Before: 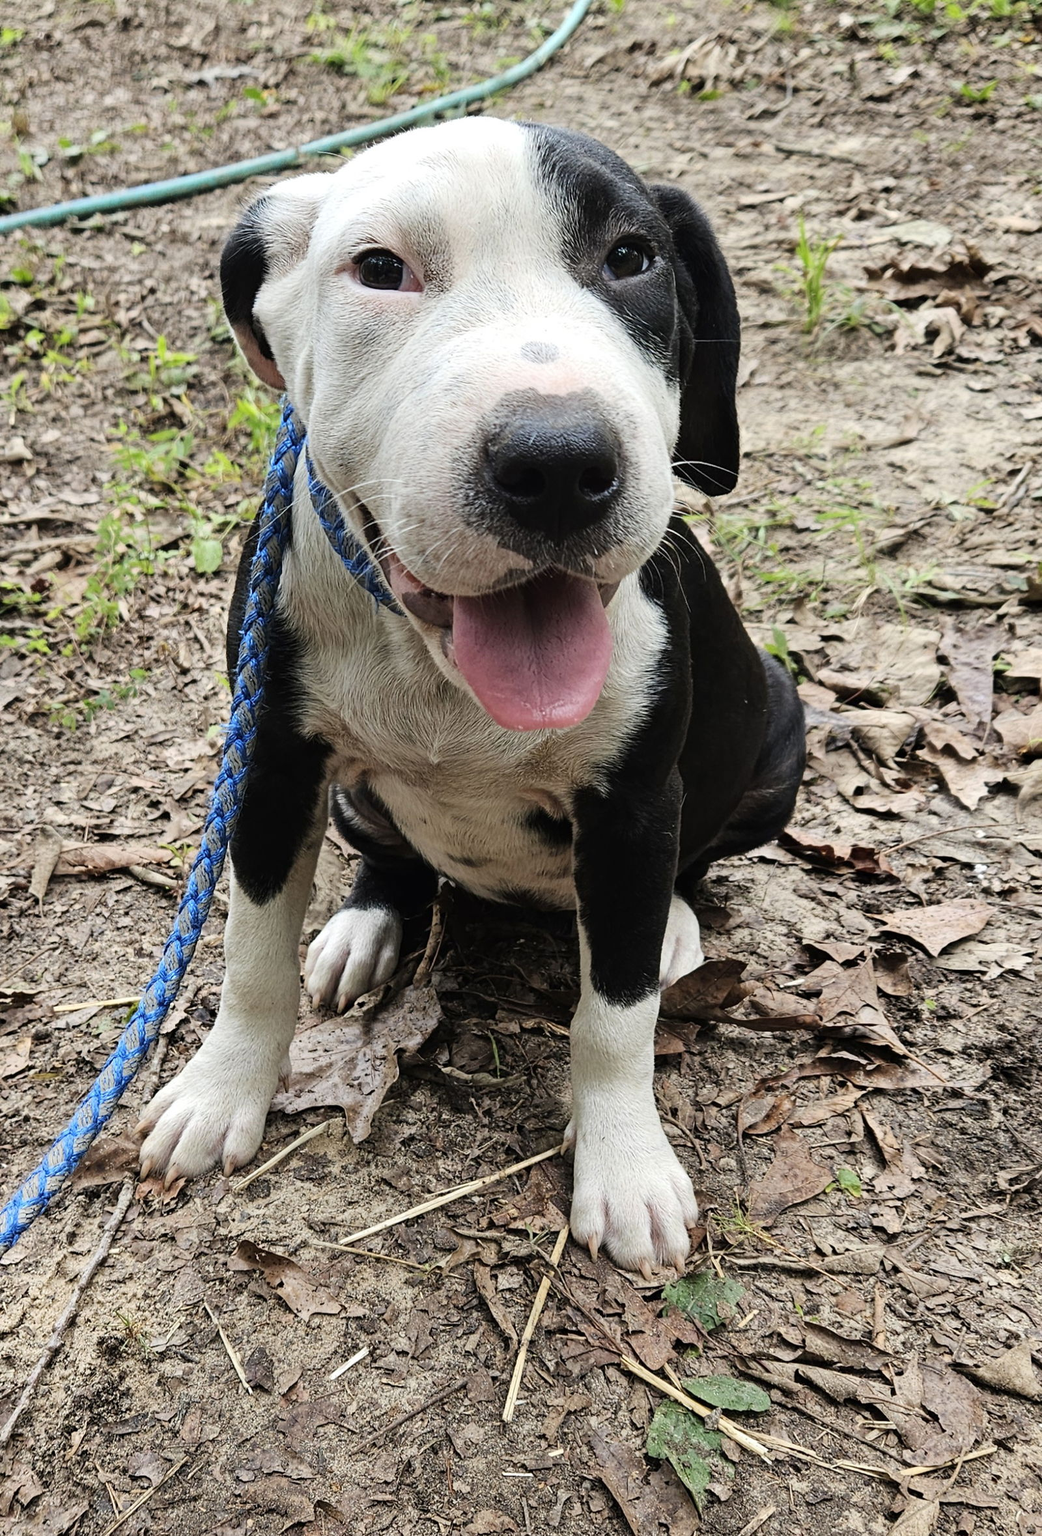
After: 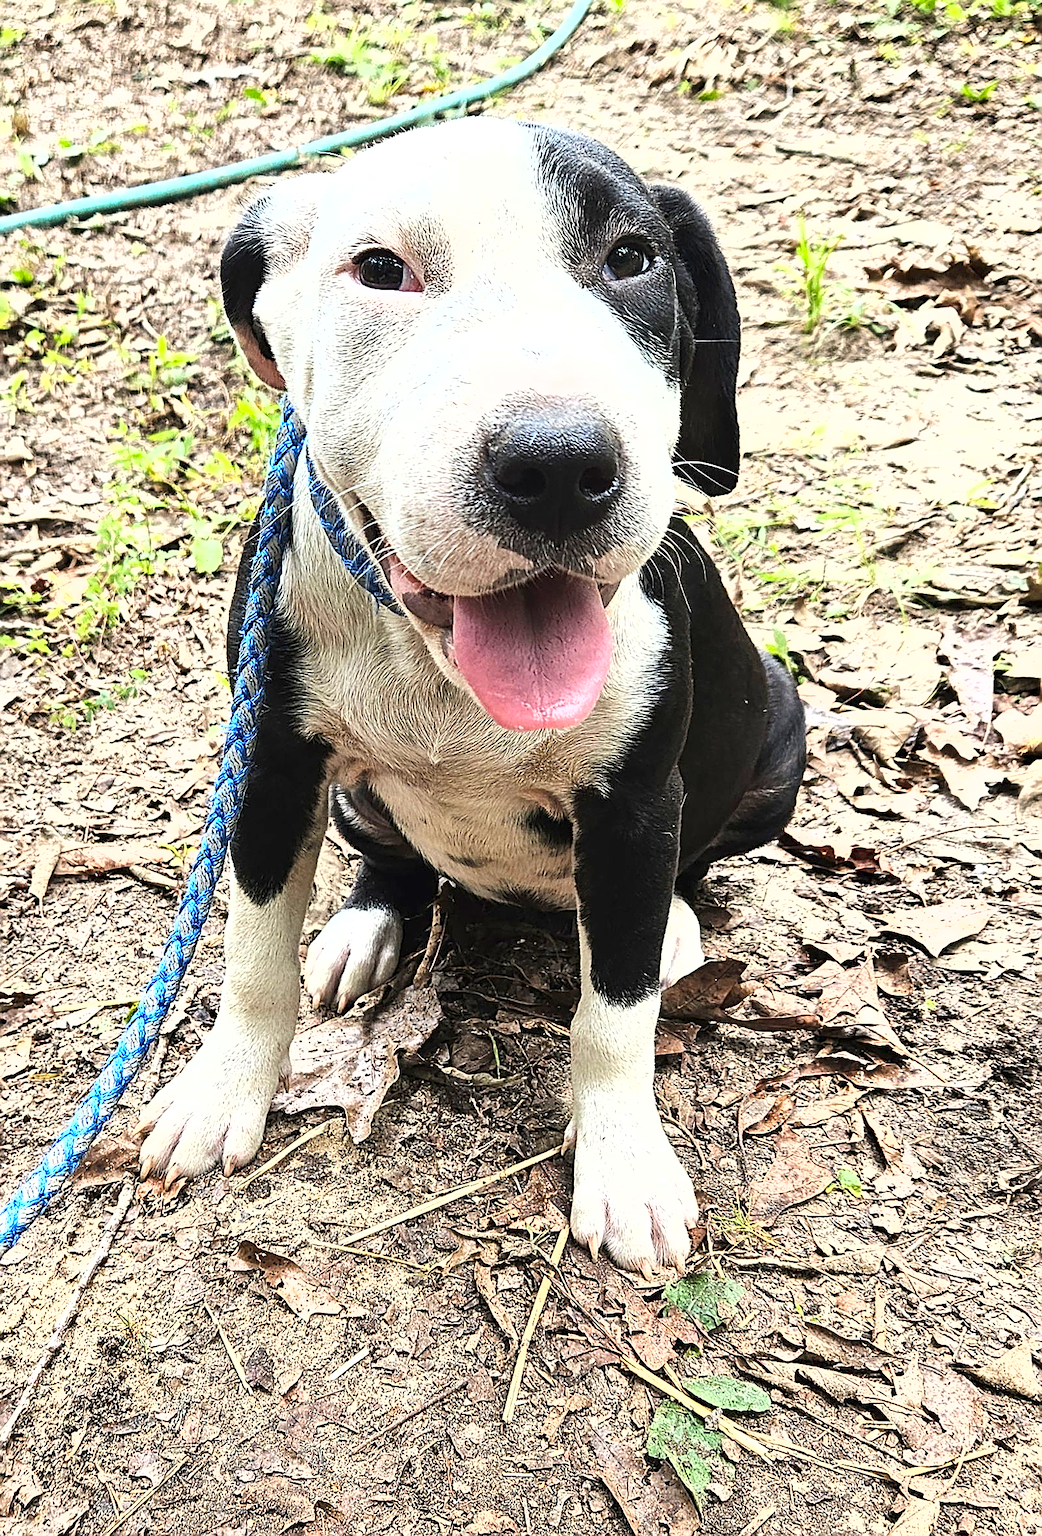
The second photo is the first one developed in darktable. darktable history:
shadows and highlights: shadows 29.61, highlights -30.47, low approximation 0.01, soften with gaussian
sharpen: radius 1.685, amount 1.294
exposure: exposure 1.16 EV, compensate exposure bias true, compensate highlight preservation false
